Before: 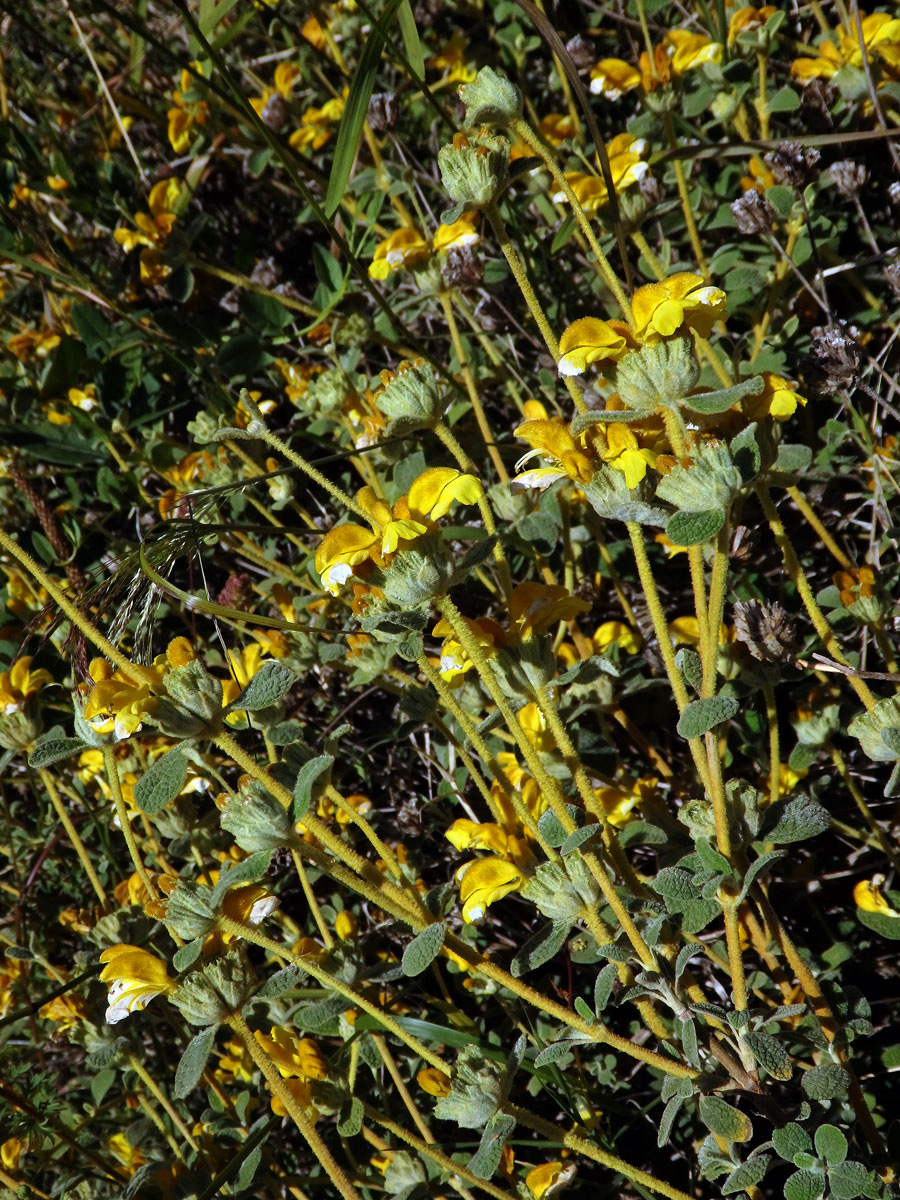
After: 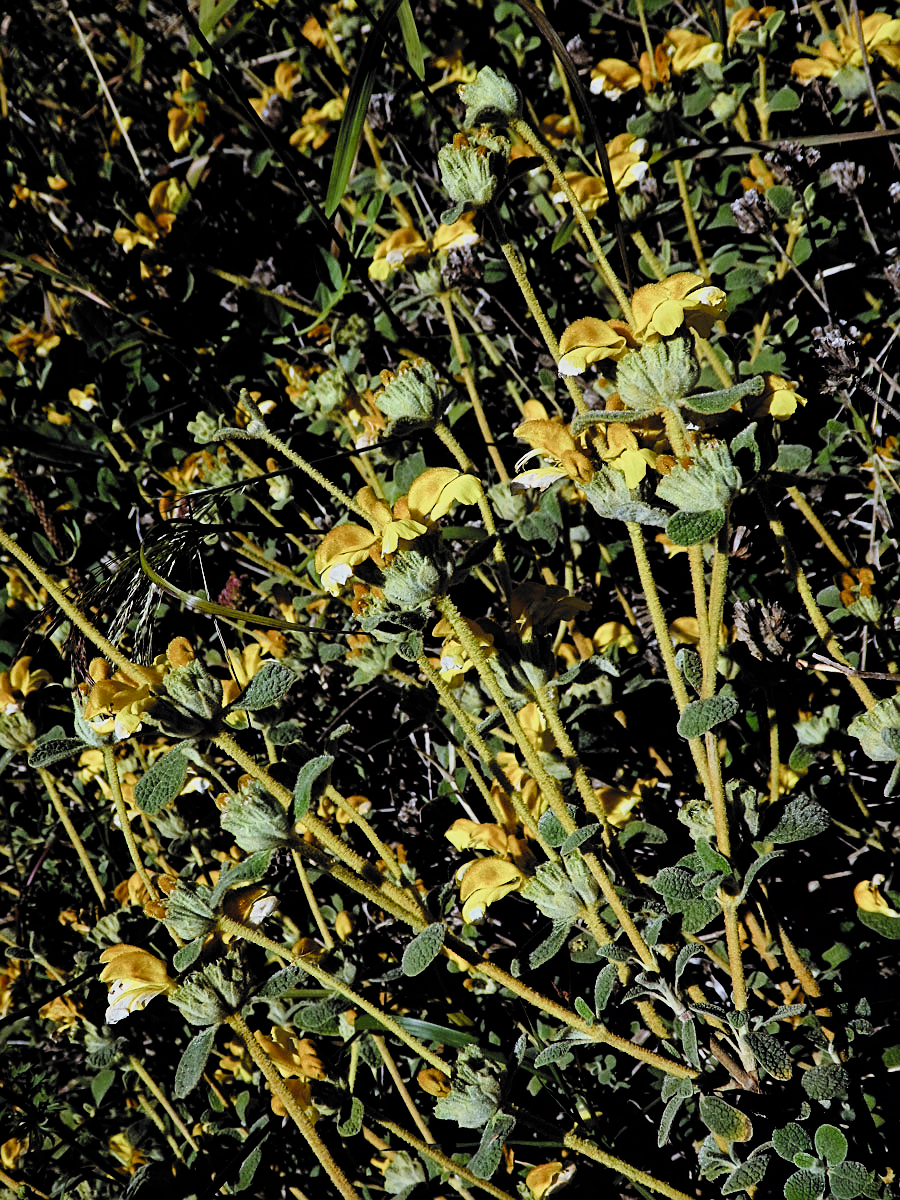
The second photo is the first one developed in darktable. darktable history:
sharpen: on, module defaults
filmic rgb: black relative exposure -5.02 EV, white relative exposure 3.96 EV, hardness 2.88, contrast 1.395, highlights saturation mix -29.98%, color science v6 (2022)
color balance rgb: shadows fall-off 101.167%, perceptual saturation grading › global saturation 20%, perceptual saturation grading › highlights -49.571%, perceptual saturation grading › shadows 25.606%, mask middle-gray fulcrum 21.733%
